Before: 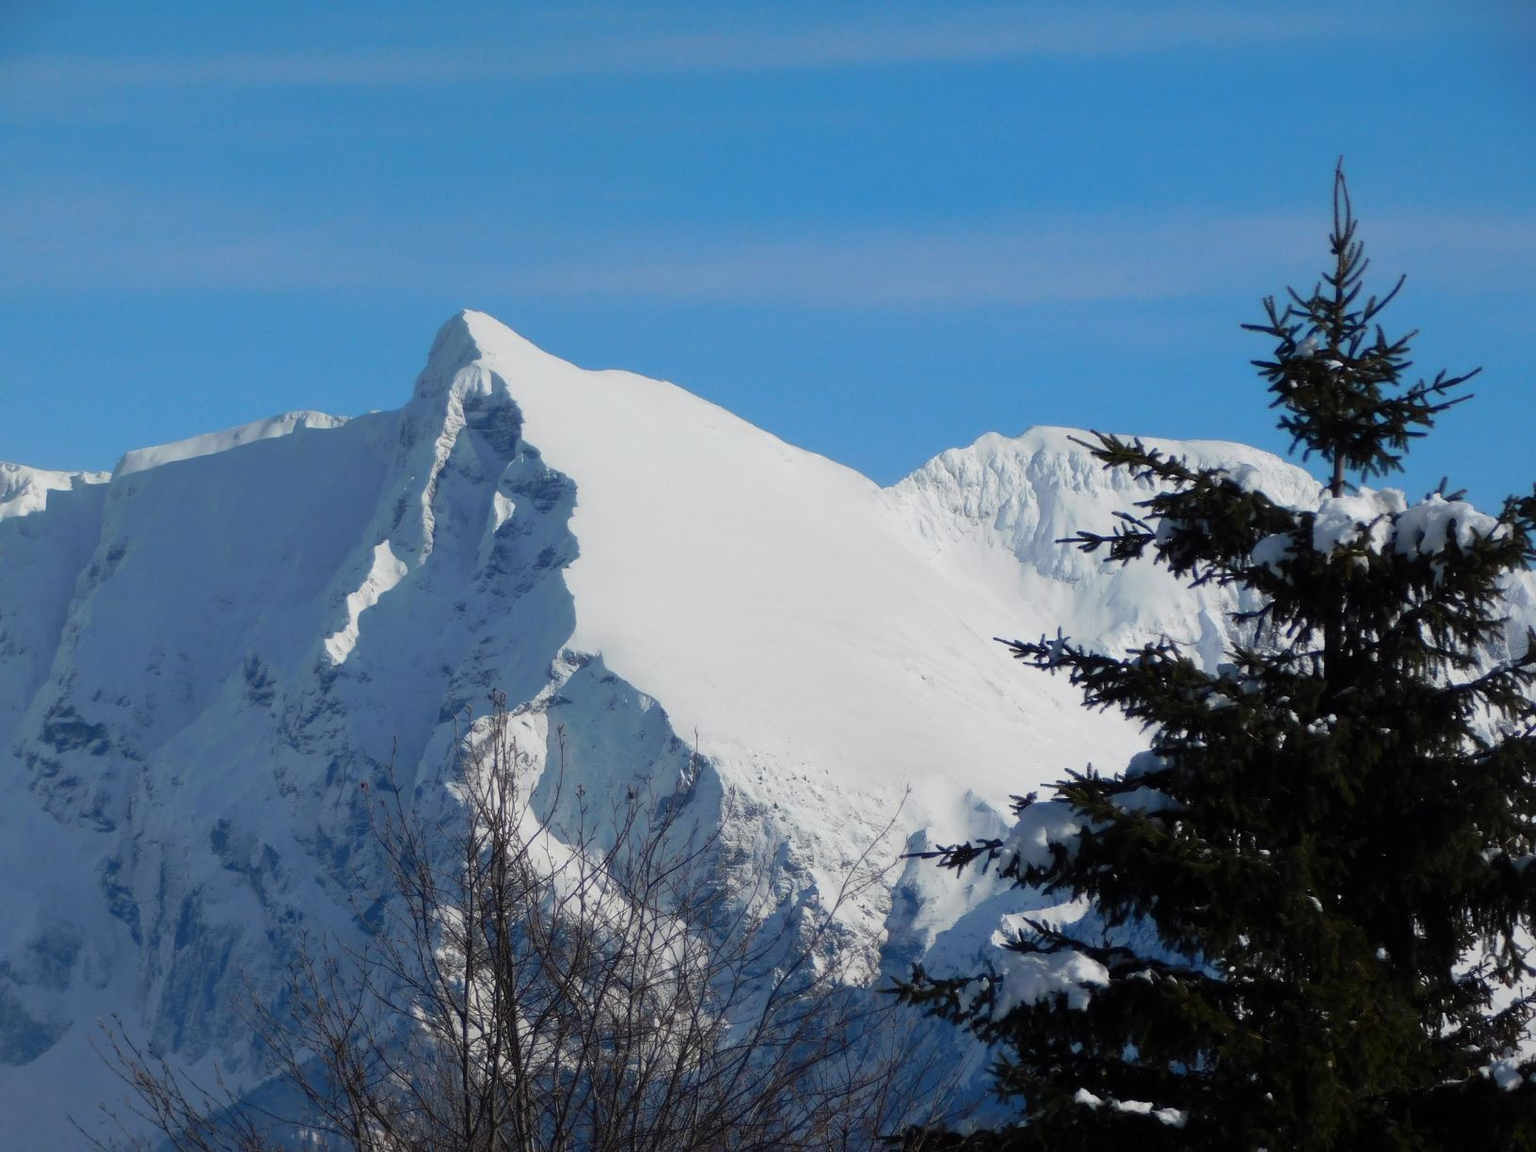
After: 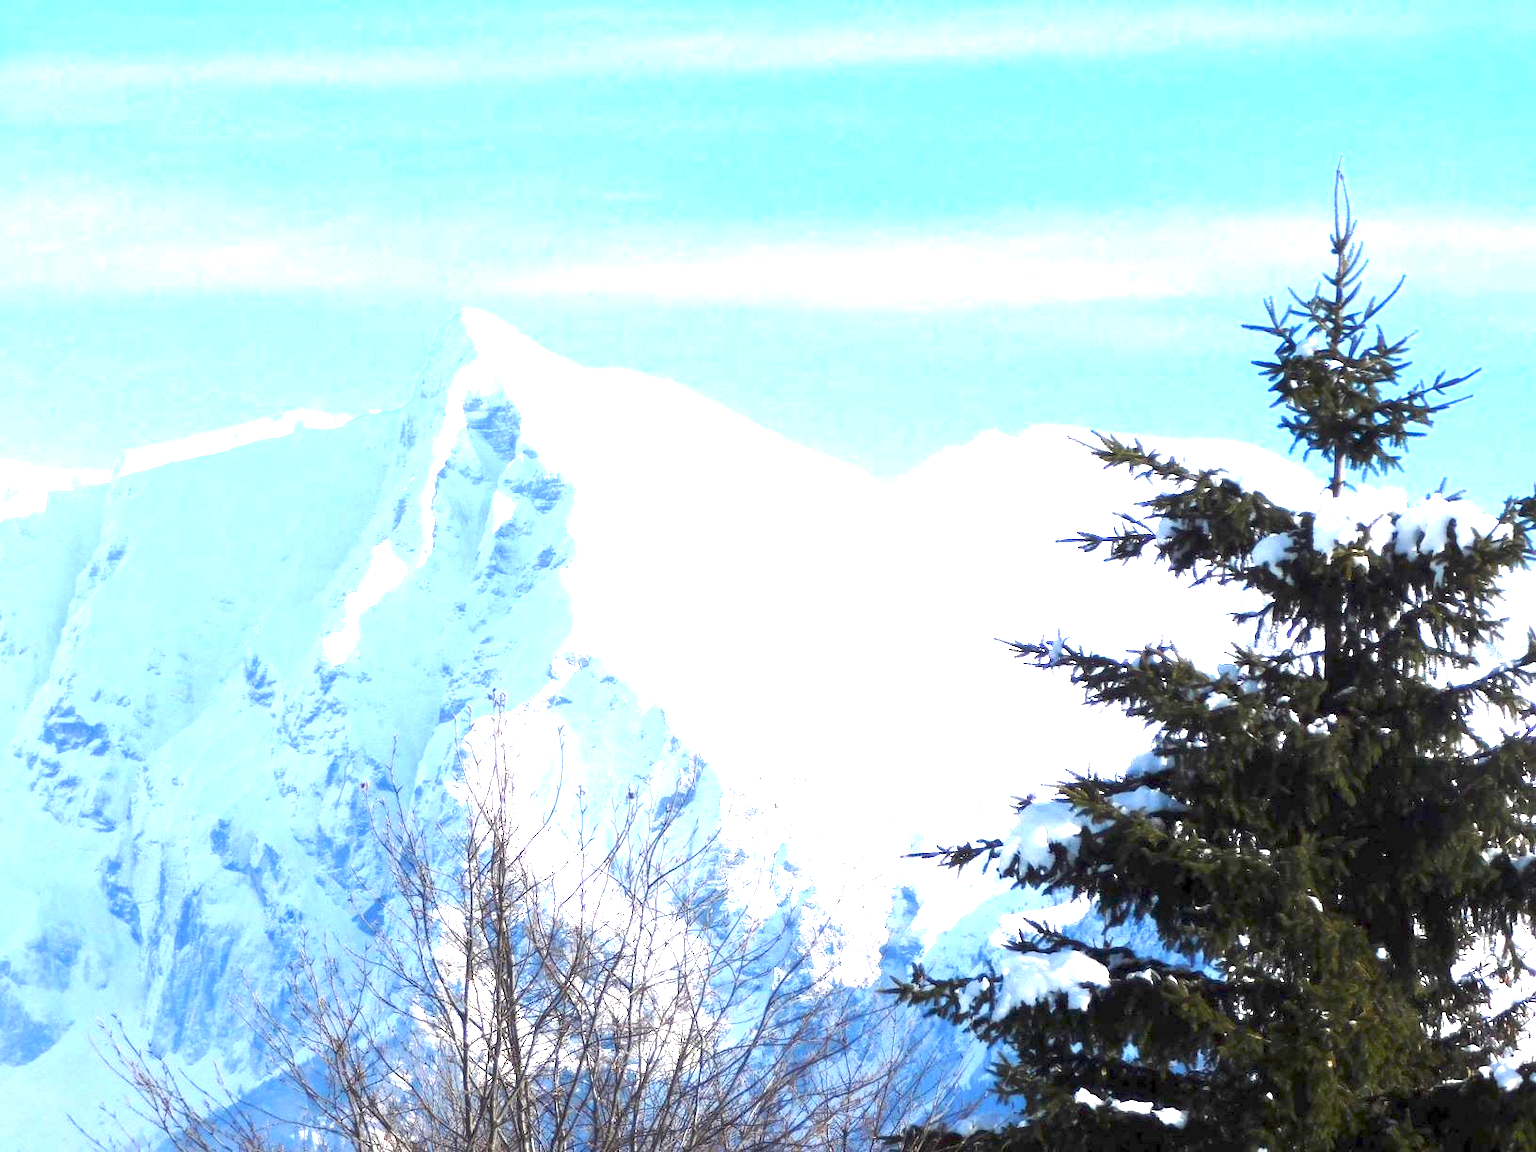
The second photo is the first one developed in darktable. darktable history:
exposure: exposure 3.029 EV, compensate highlight preservation false
